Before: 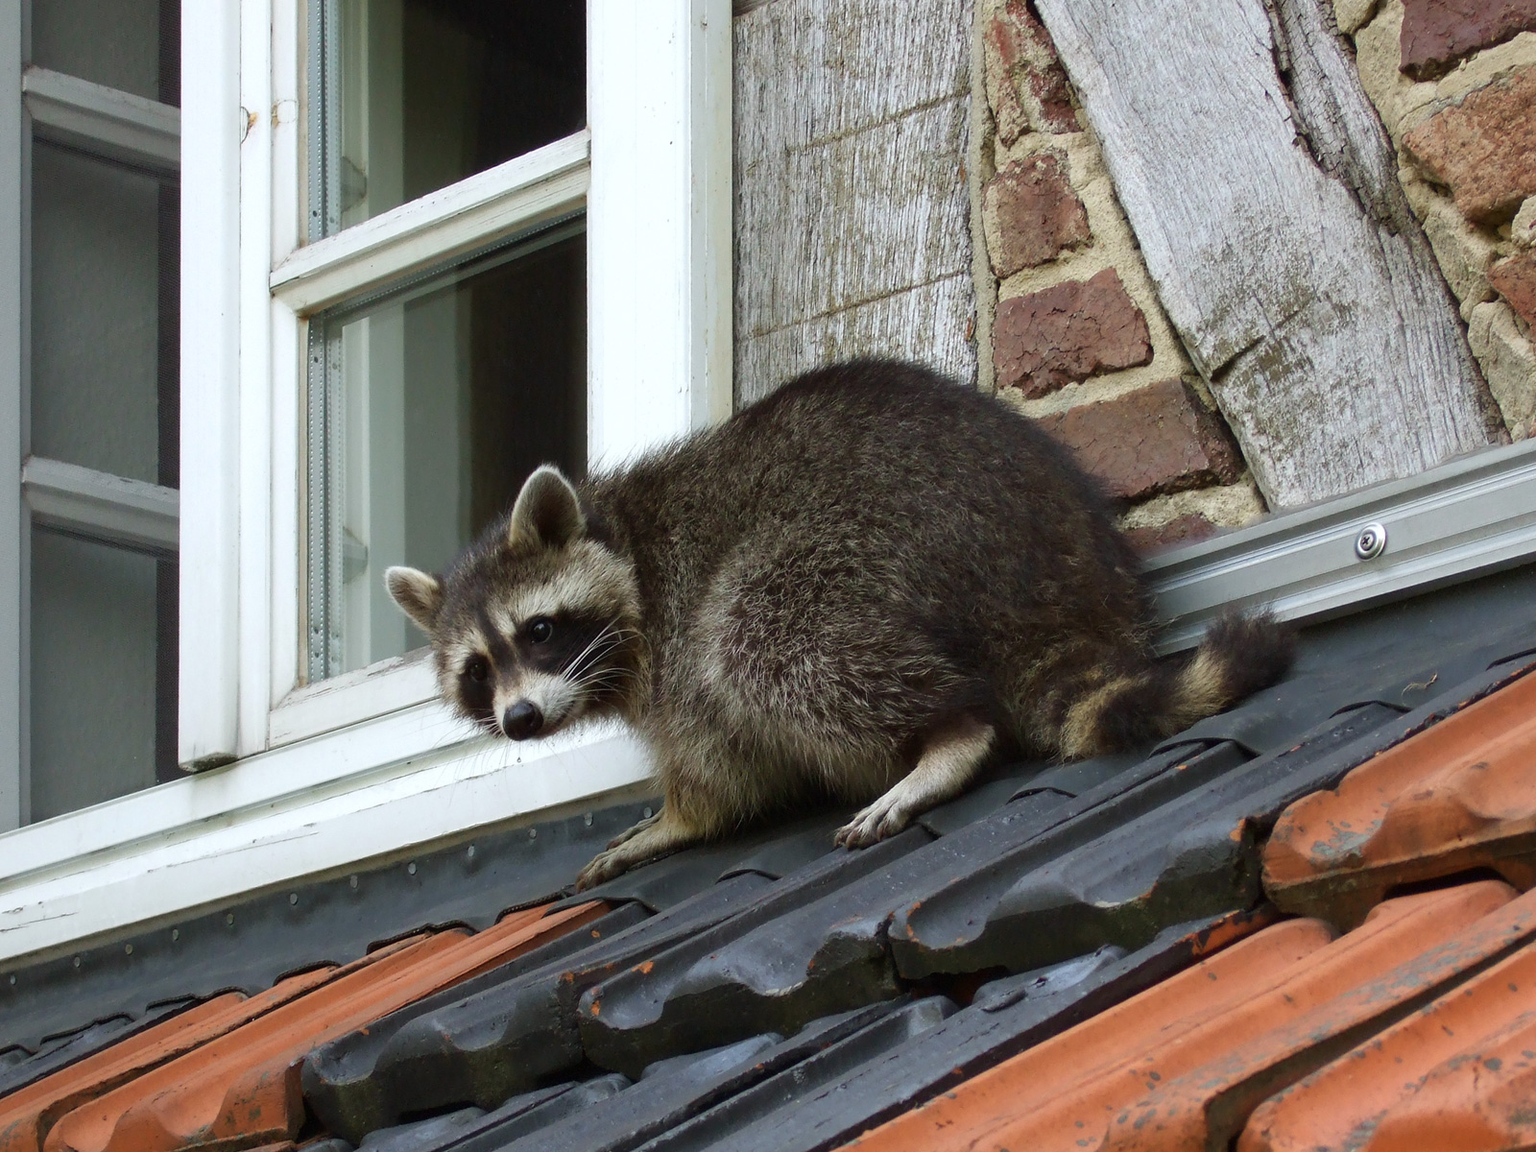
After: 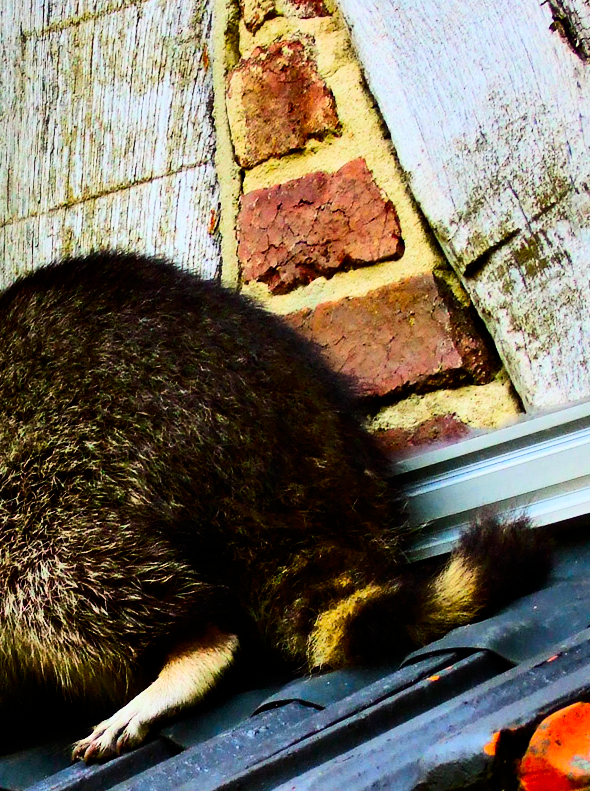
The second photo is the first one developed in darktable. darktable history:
crop and rotate: left 49.839%, top 10.122%, right 13.236%, bottom 23.954%
color balance rgb: linear chroma grading › global chroma 9.619%, perceptual saturation grading › global saturation 24.913%
shadows and highlights: low approximation 0.01, soften with gaussian
color correction: highlights b* 0.016, saturation 1.11
filmic rgb: black relative exposure -5.01 EV, white relative exposure 3.97 EV, hardness 2.88, contrast 1.485
exposure: exposure 0.436 EV, compensate highlight preservation false
contrast brightness saturation: contrast 0.266, brightness 0.021, saturation 0.889
